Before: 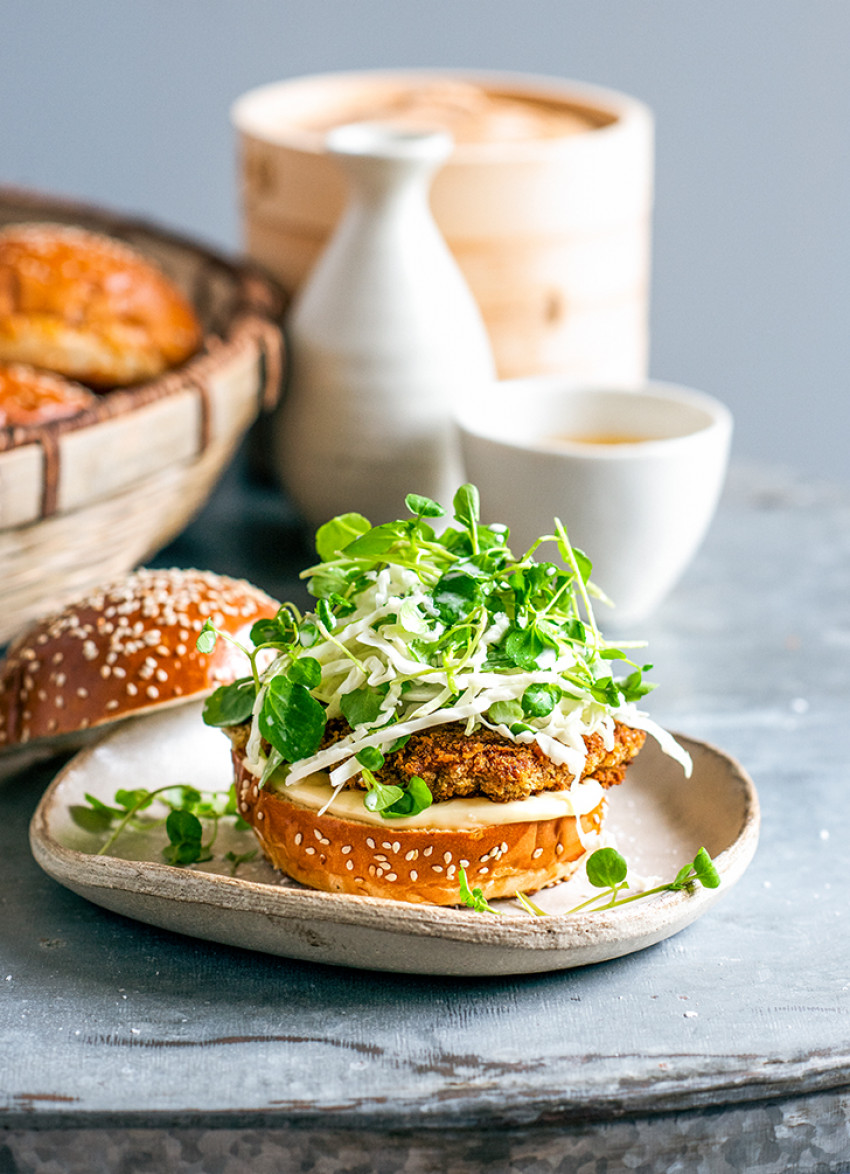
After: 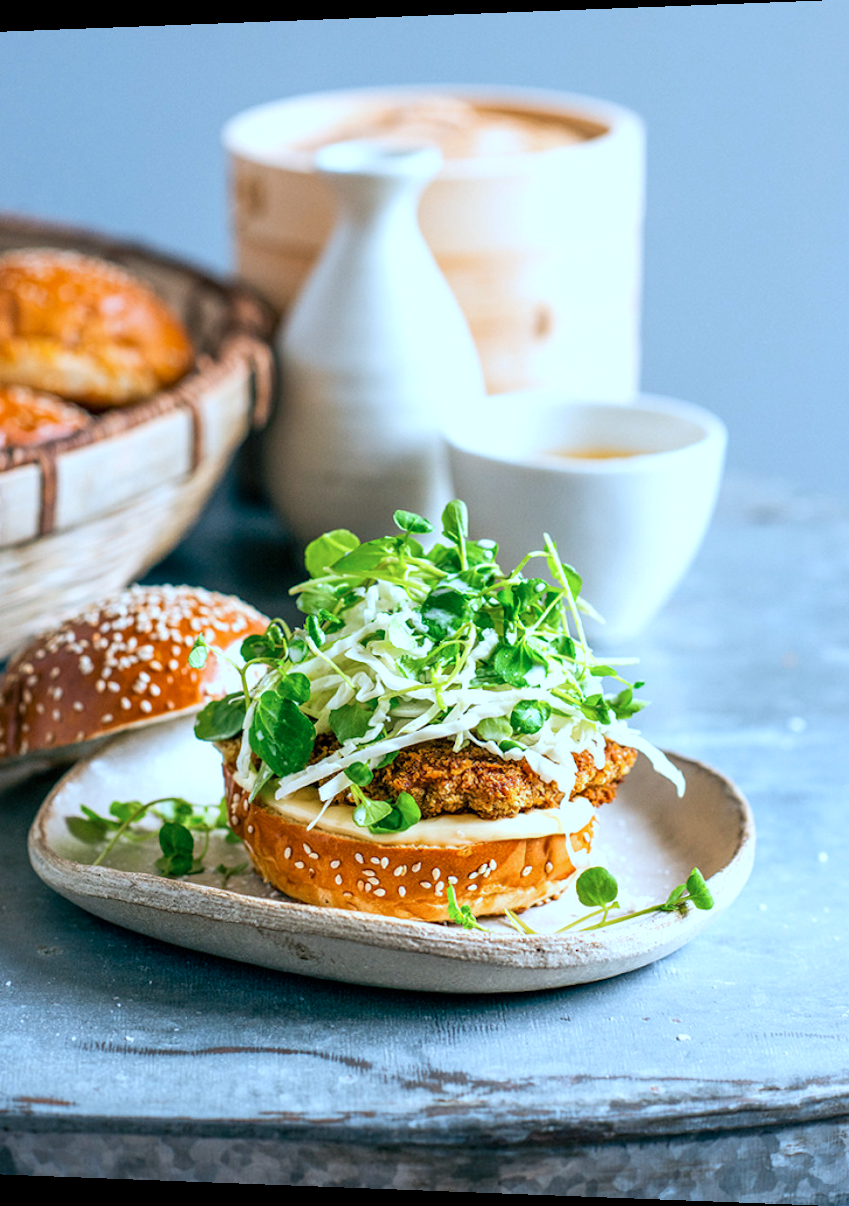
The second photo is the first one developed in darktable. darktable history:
rotate and perspective: lens shift (horizontal) -0.055, automatic cropping off
color calibration: output R [1.063, -0.012, -0.003, 0], output G [0, 1.022, 0.021, 0], output B [-0.079, 0.047, 1, 0], illuminant custom, x 0.389, y 0.387, temperature 3838.64 K
